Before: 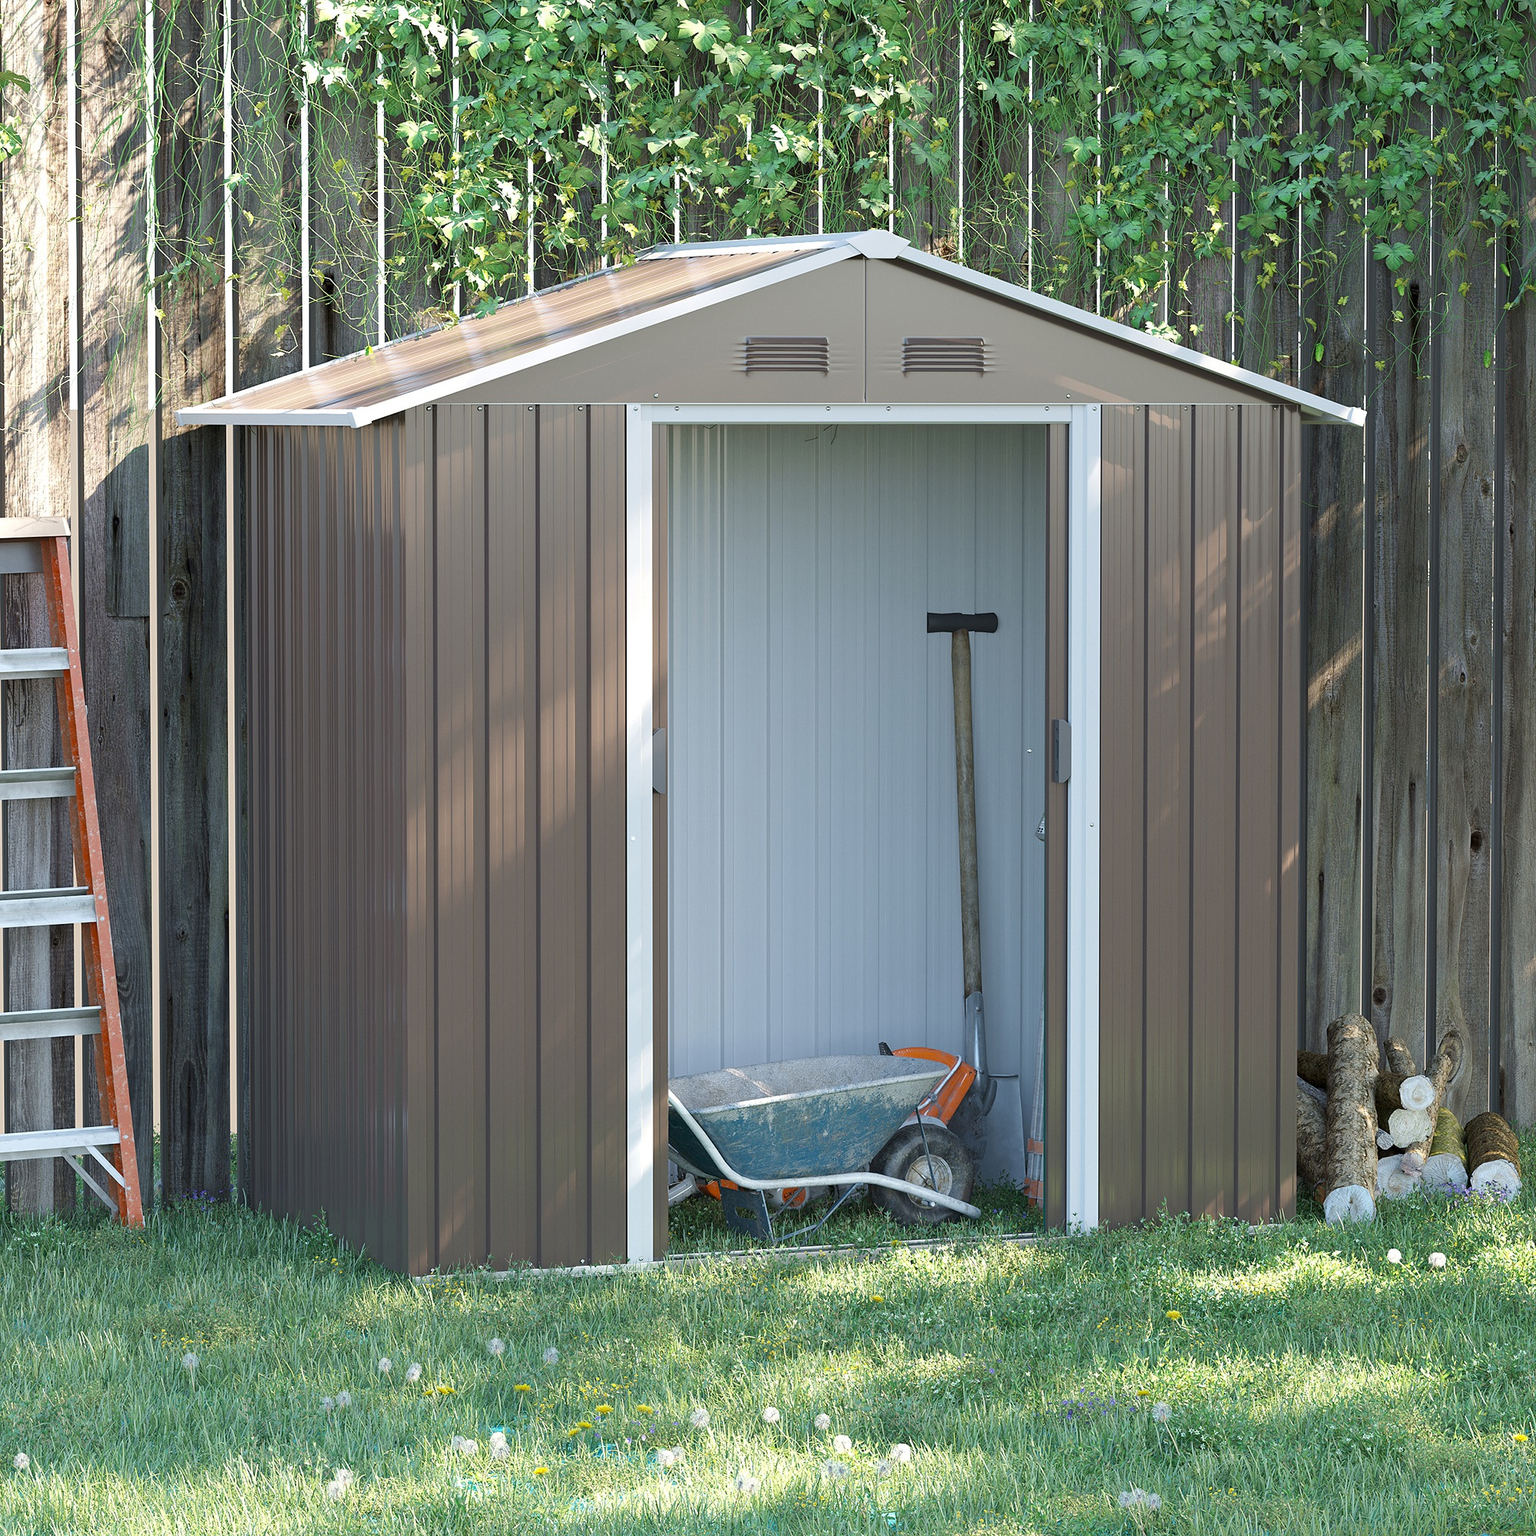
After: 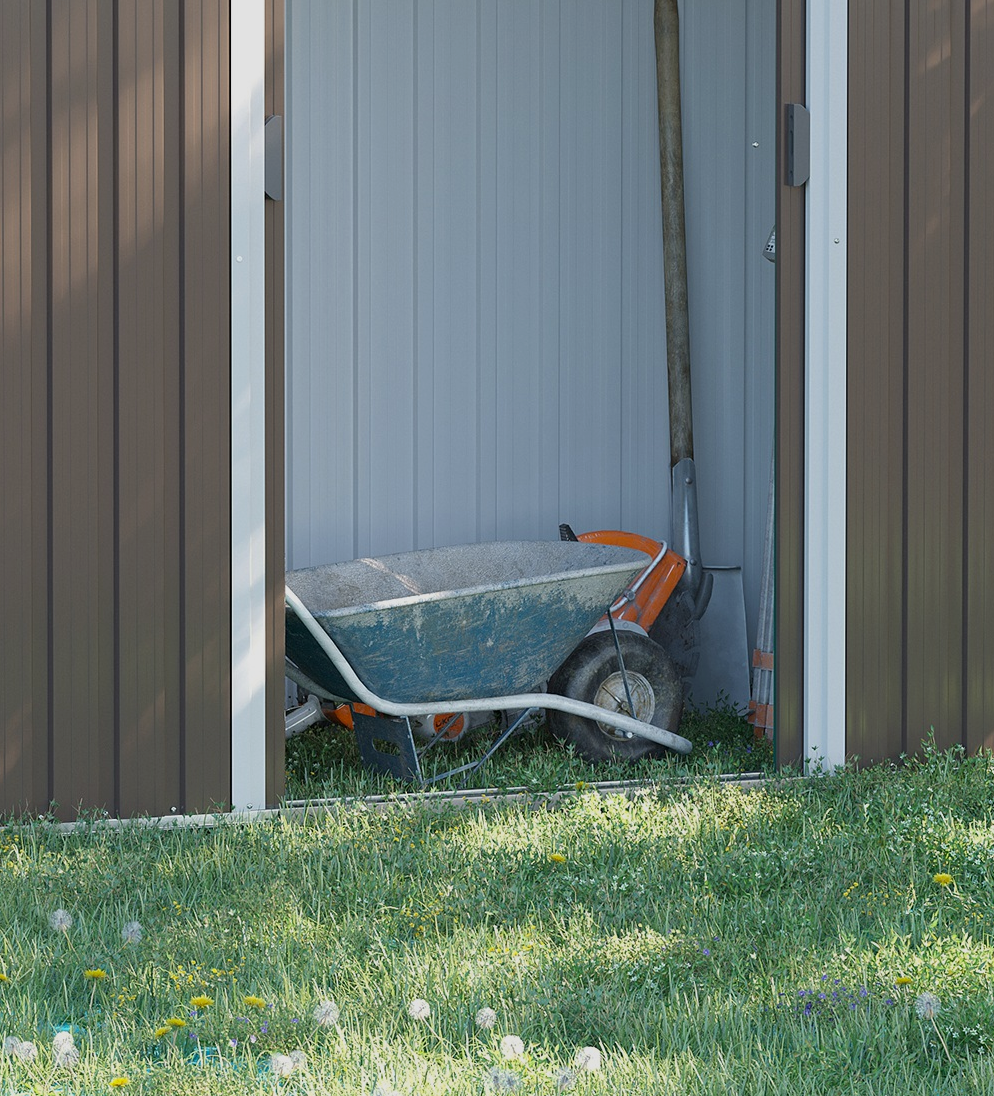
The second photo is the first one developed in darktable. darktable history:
levels: levels [0, 0.48, 0.961]
crop: left 29.253%, top 41.688%, right 20.997%, bottom 3.494%
exposure: exposure -0.543 EV, compensate highlight preservation false
